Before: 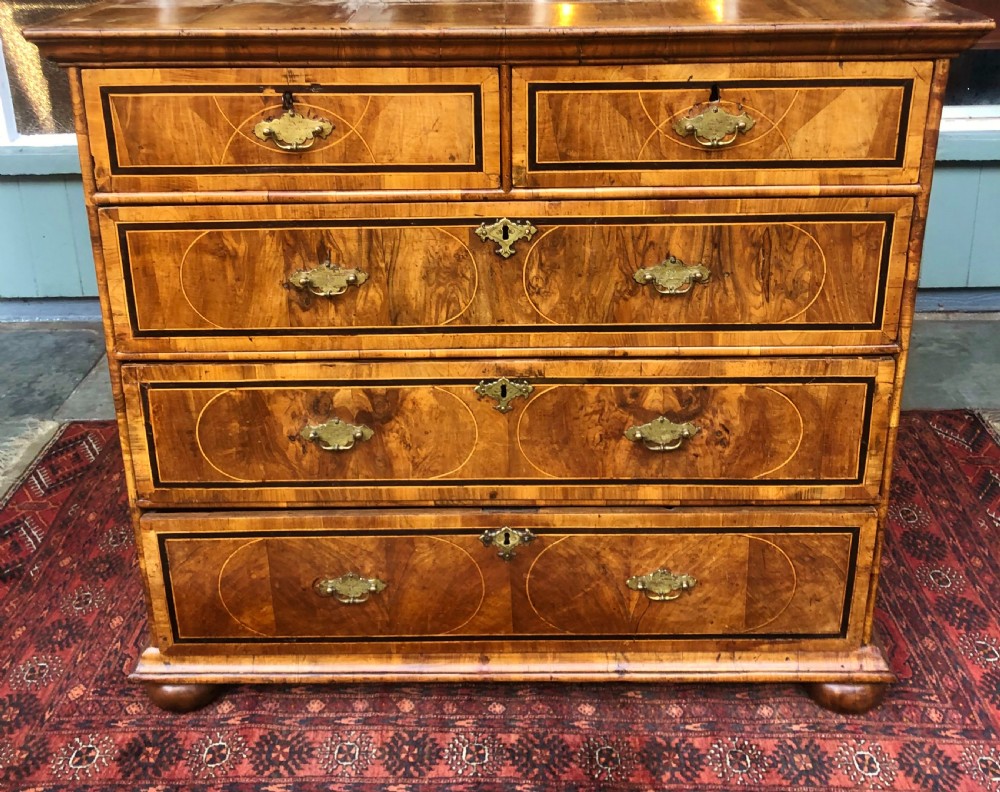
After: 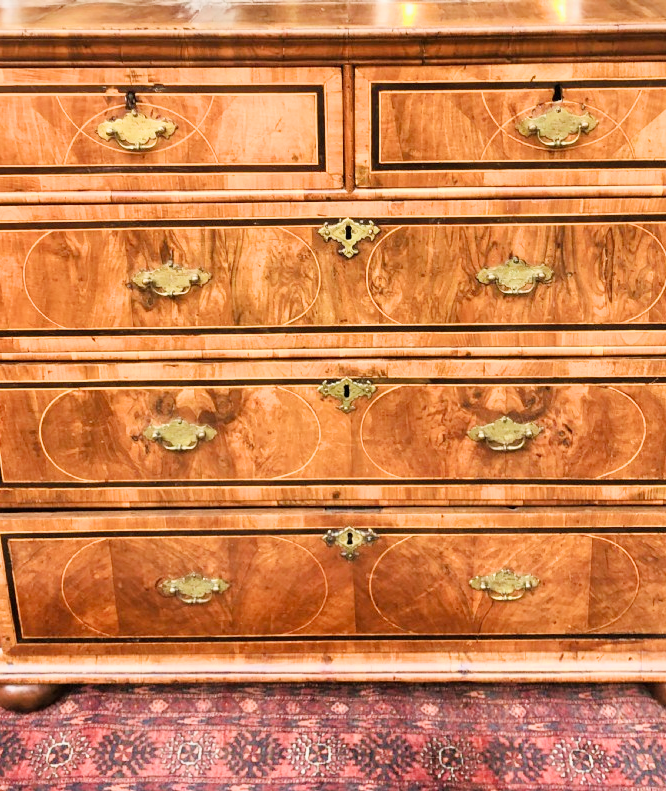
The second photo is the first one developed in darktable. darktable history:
crop and rotate: left 15.754%, right 17.579%
filmic rgb: black relative exposure -7.65 EV, white relative exposure 4.56 EV, hardness 3.61
exposure: black level correction 0, exposure 1.45 EV, compensate exposure bias true, compensate highlight preservation false
